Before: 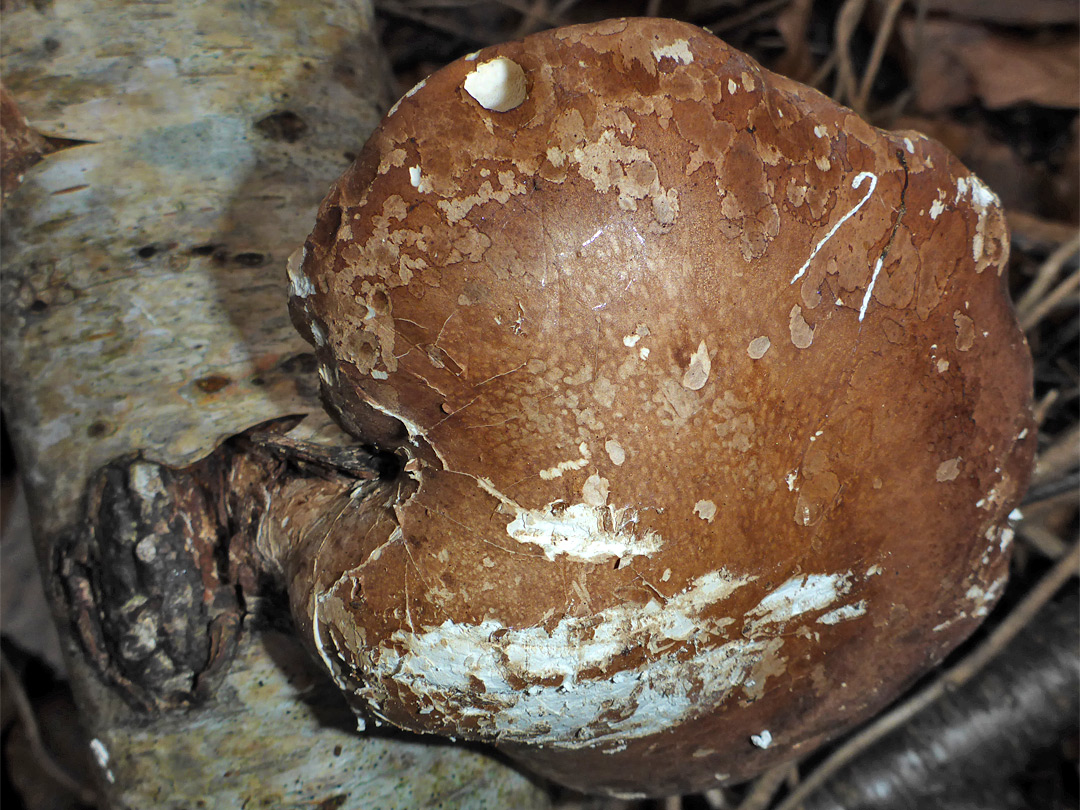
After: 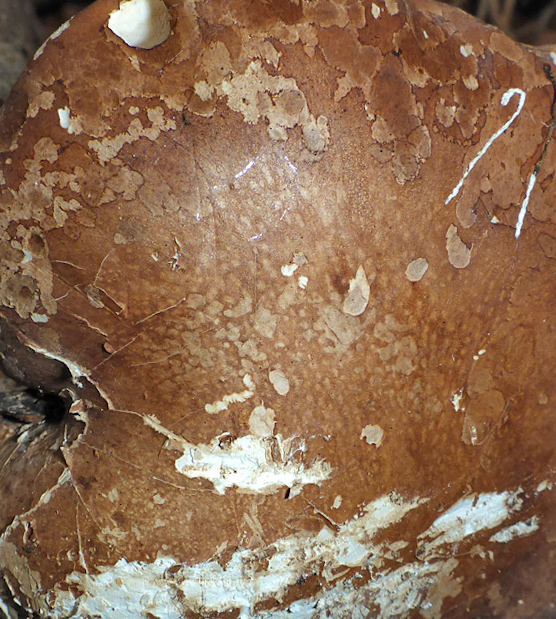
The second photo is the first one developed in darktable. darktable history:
rotate and perspective: rotation -3.18°, automatic cropping off
crop: left 32.075%, top 10.976%, right 18.355%, bottom 17.596%
shadows and highlights: shadows 25, highlights -25
